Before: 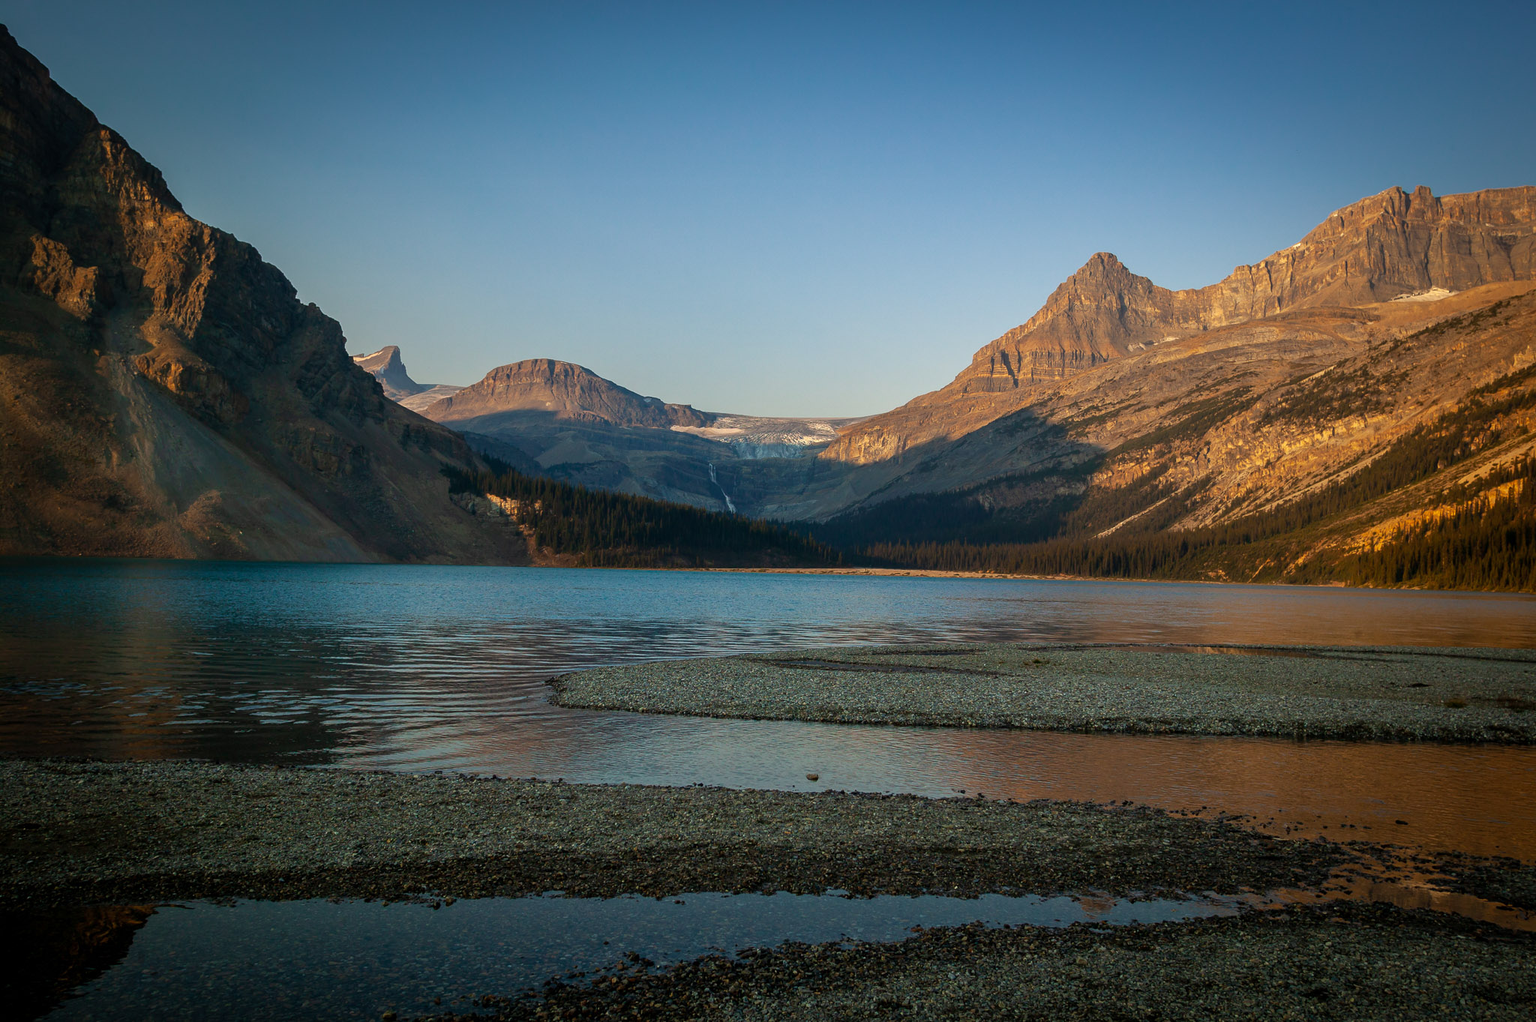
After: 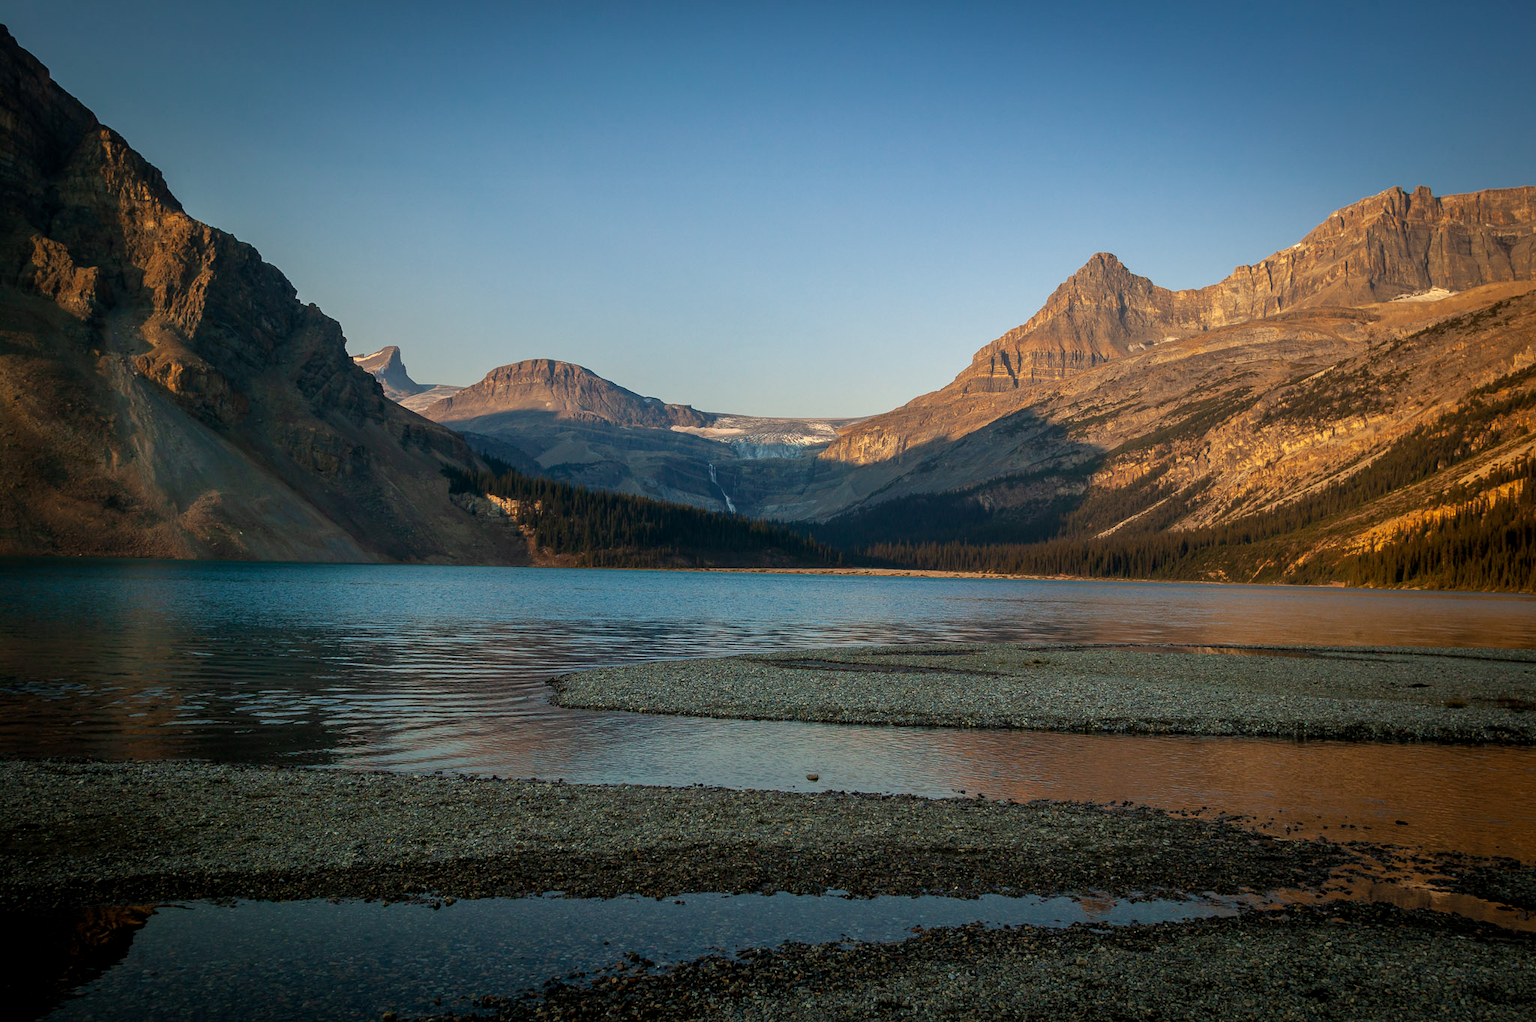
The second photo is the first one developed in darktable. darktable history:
local contrast: highlights 104%, shadows 99%, detail 119%, midtone range 0.2
